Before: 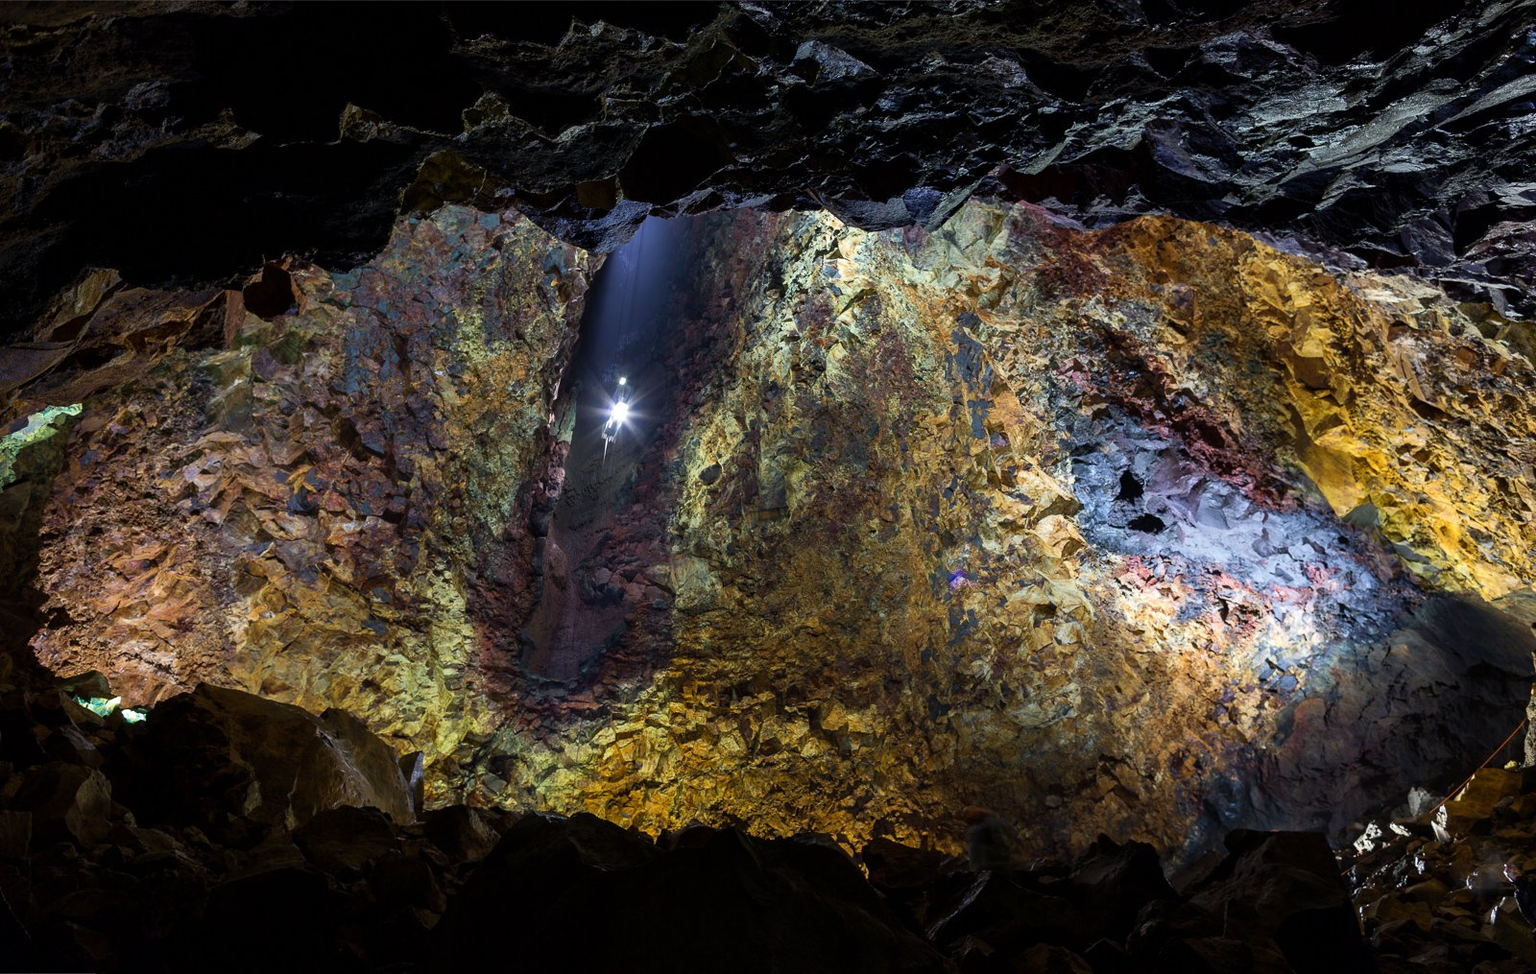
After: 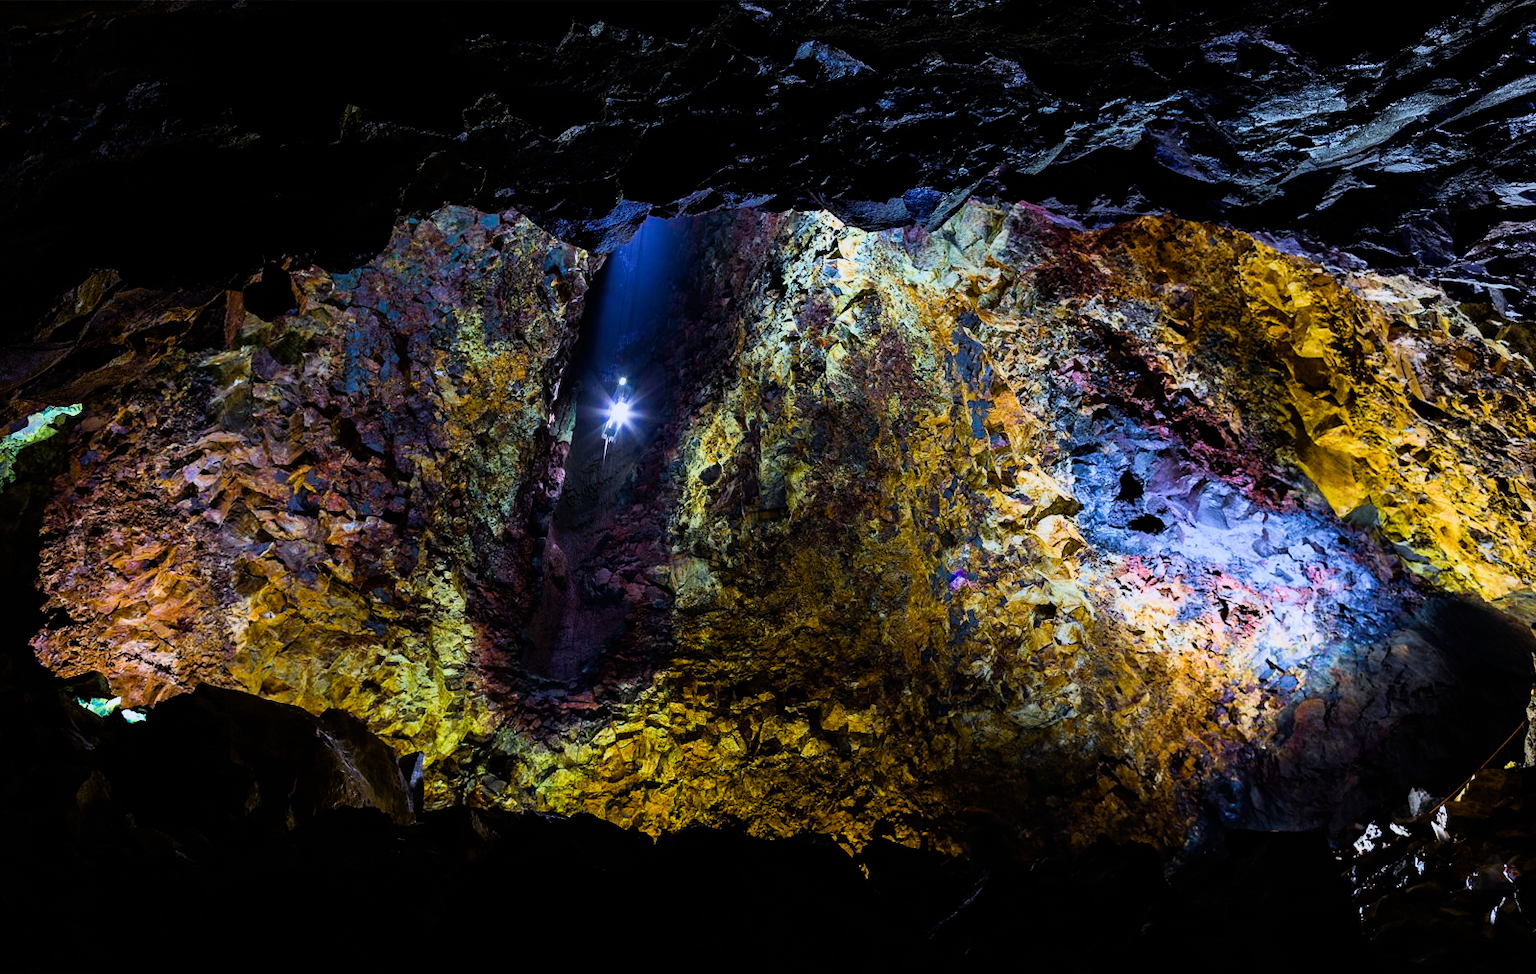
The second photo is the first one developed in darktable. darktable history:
white balance: red 0.967, blue 1.119, emerald 0.756
color balance rgb: linear chroma grading › global chroma 9%, perceptual saturation grading › global saturation 36%, perceptual saturation grading › shadows 35%, perceptual brilliance grading › global brilliance 15%, perceptual brilliance grading › shadows -35%, global vibrance 15%
filmic rgb: black relative exposure -7.75 EV, white relative exposure 4.4 EV, threshold 3 EV, hardness 3.76, latitude 50%, contrast 1.1, color science v5 (2021), contrast in shadows safe, contrast in highlights safe, enable highlight reconstruction true
